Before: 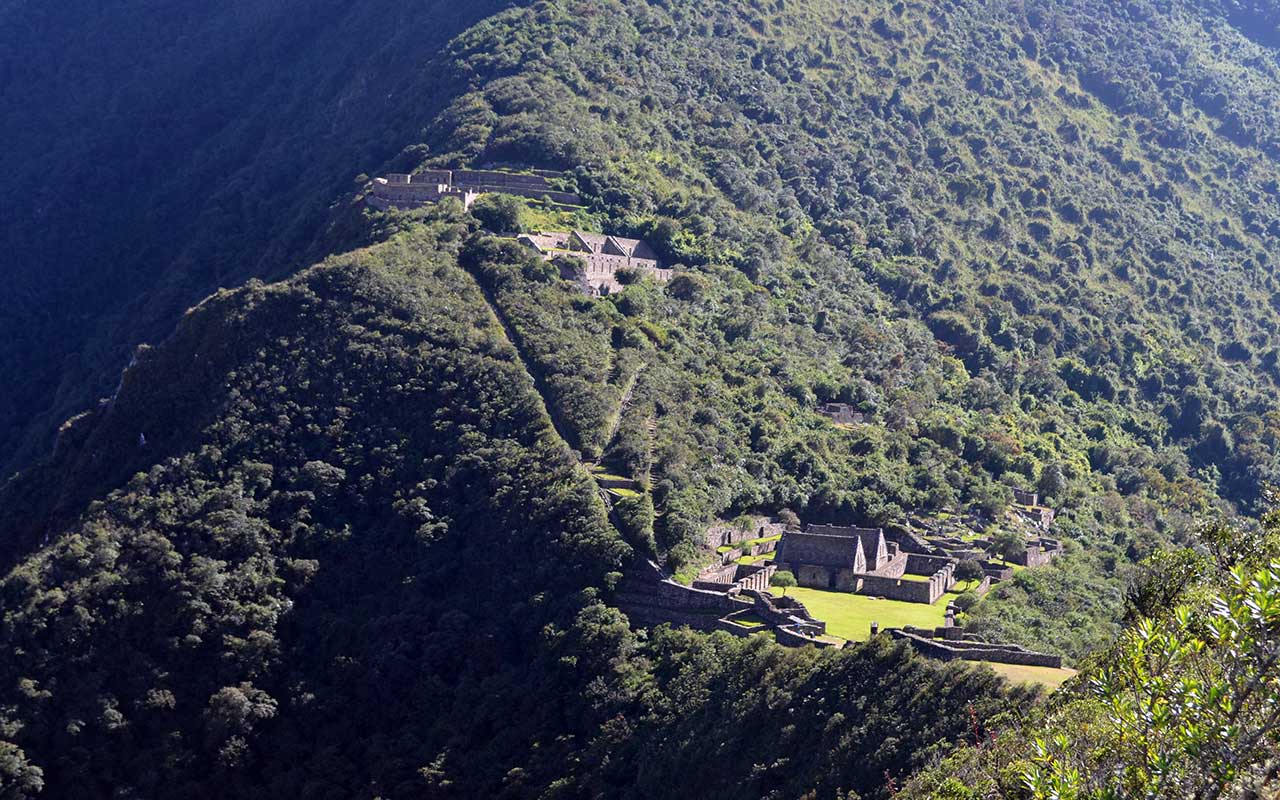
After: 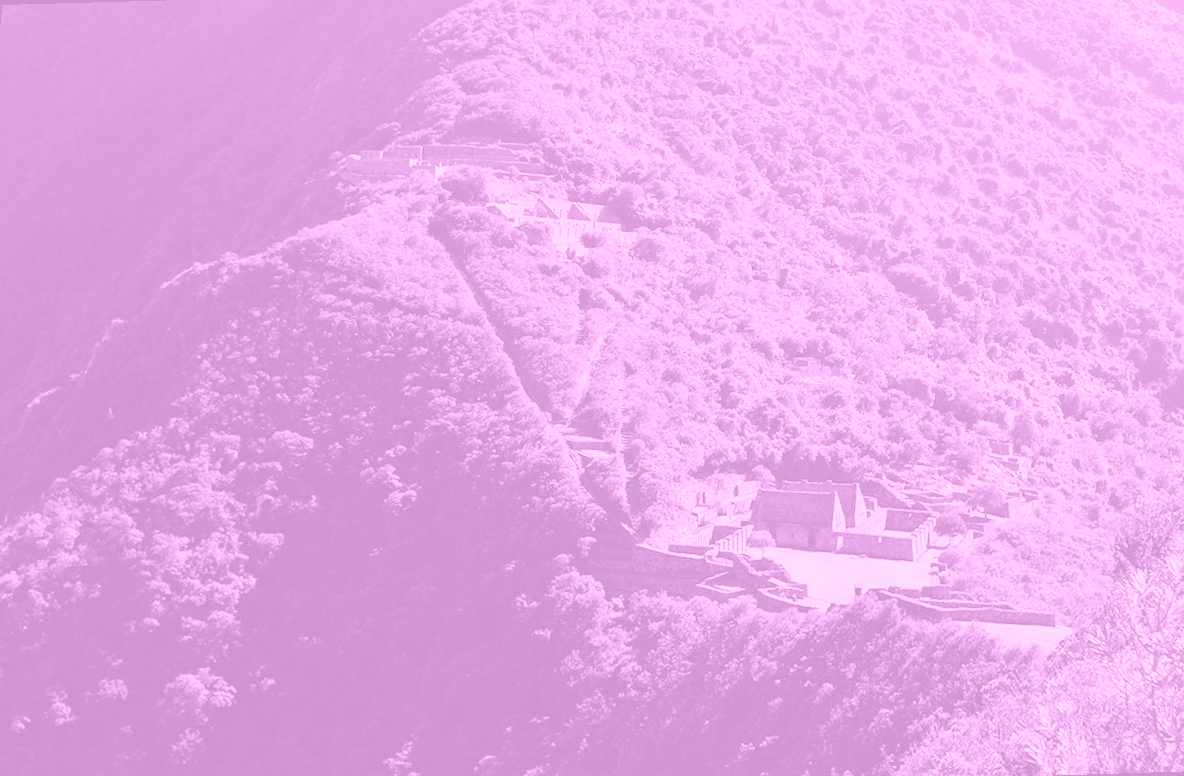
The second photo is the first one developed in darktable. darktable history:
rotate and perspective: rotation -1.68°, lens shift (vertical) -0.146, crop left 0.049, crop right 0.912, crop top 0.032, crop bottom 0.96
colorize: hue 331.2°, saturation 75%, source mix 30.28%, lightness 70.52%, version 1
